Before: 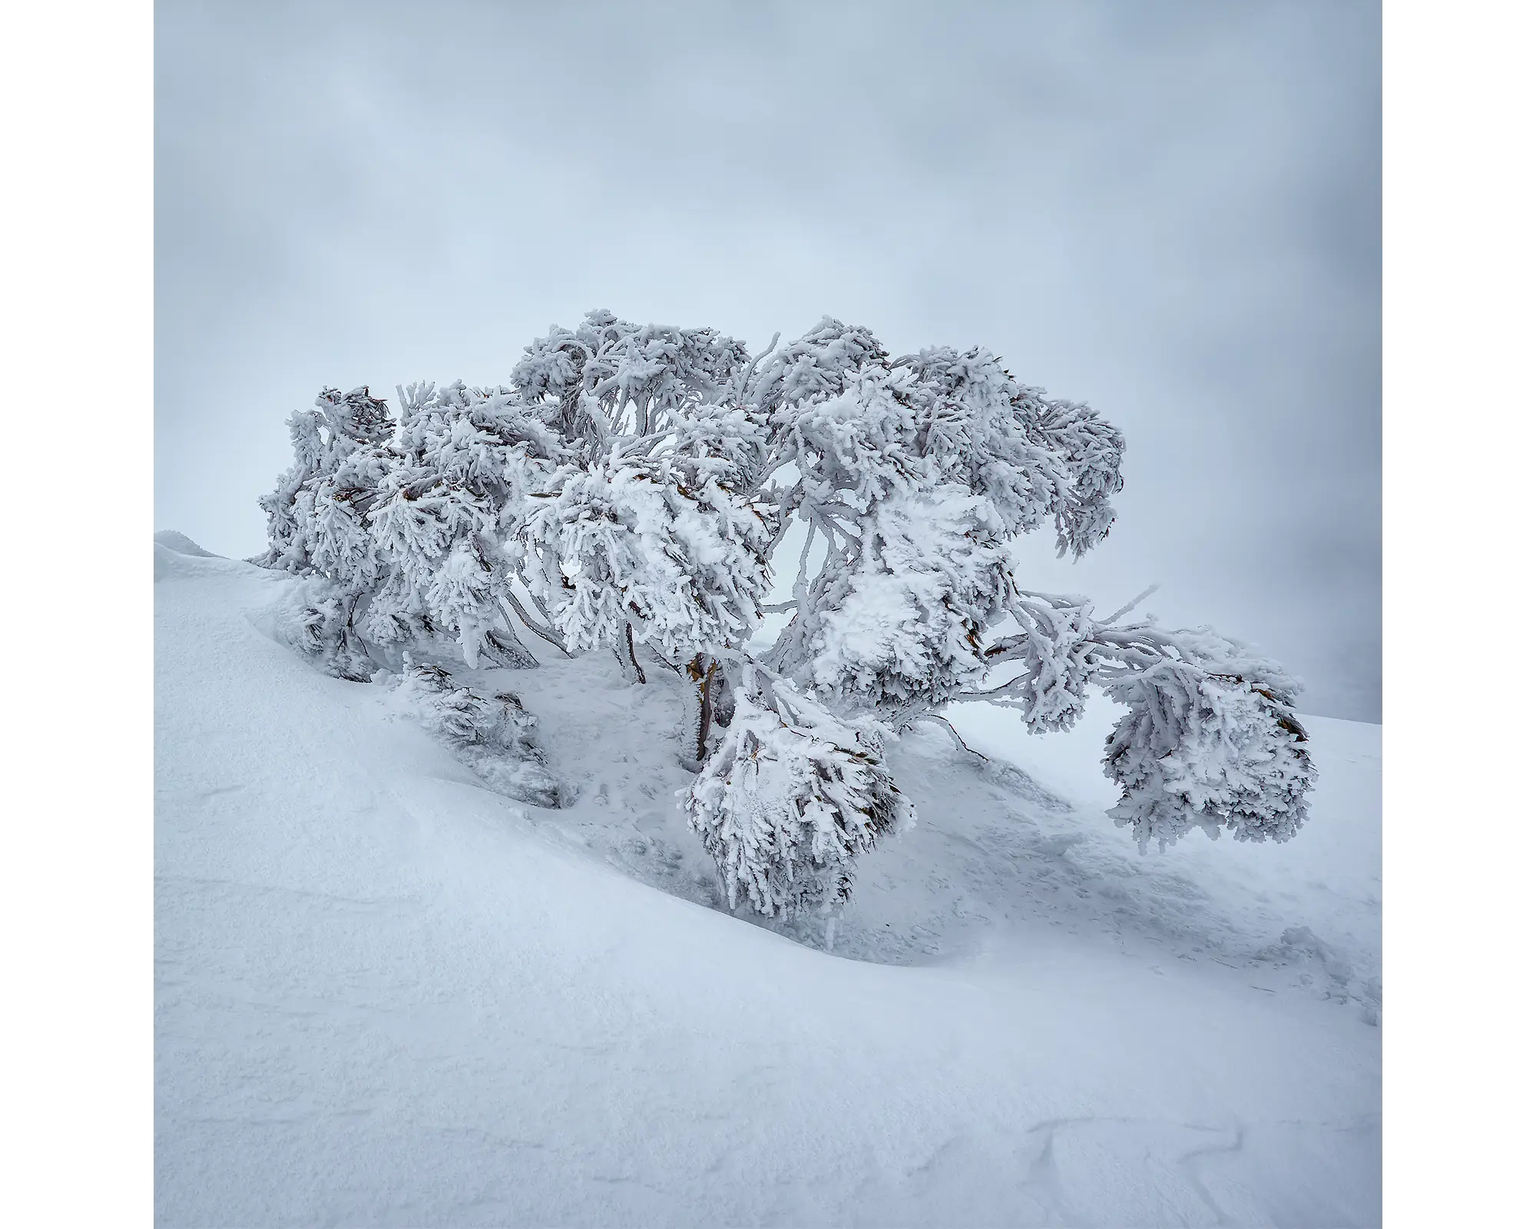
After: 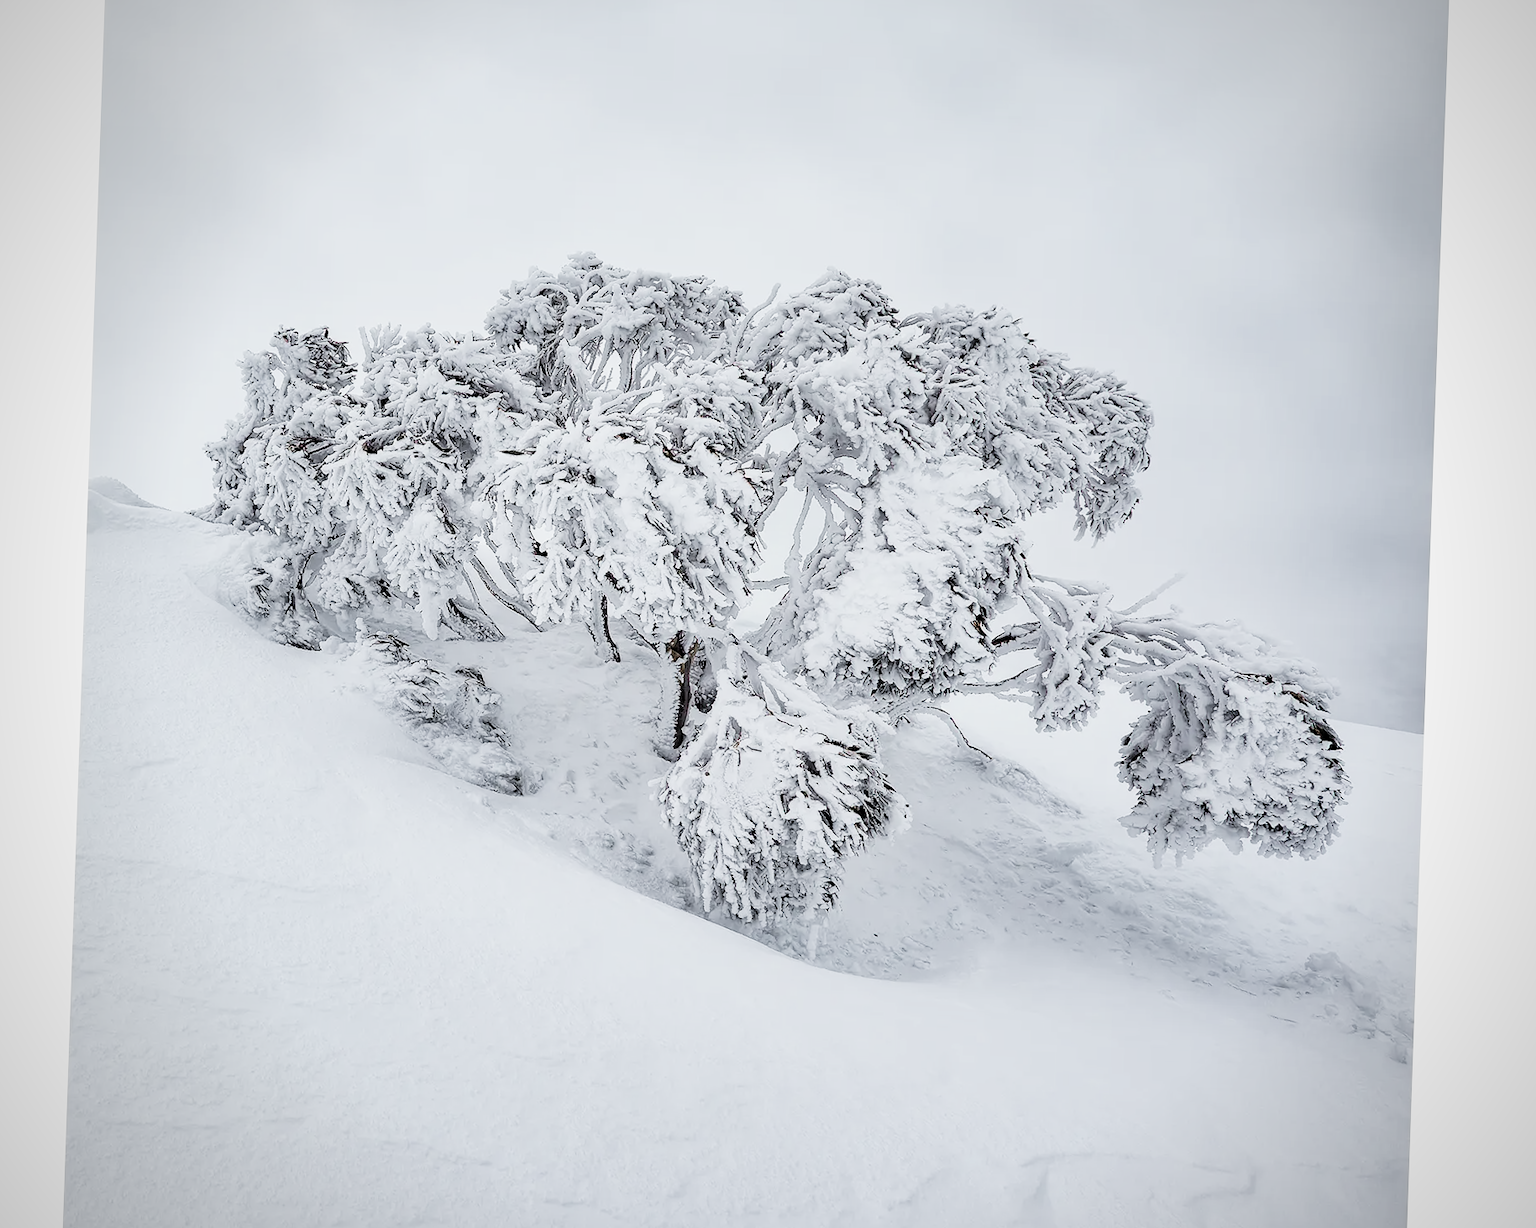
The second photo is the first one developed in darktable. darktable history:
crop and rotate: angle -1.96°, left 3.097%, top 4.154%, right 1.586%, bottom 0.529%
vignetting: fall-off radius 60.92%
exposure: black level correction 0, exposure 0.6 EV, compensate highlight preservation false
filmic rgb: black relative exposure -5 EV, hardness 2.88, contrast 1.4, highlights saturation mix -20%
color zones: curves: ch0 [(0, 0.6) (0.129, 0.508) (0.193, 0.483) (0.429, 0.5) (0.571, 0.5) (0.714, 0.5) (0.857, 0.5) (1, 0.6)]; ch1 [(0, 0.481) (0.112, 0.245) (0.213, 0.223) (0.429, 0.233) (0.571, 0.231) (0.683, 0.242) (0.857, 0.296) (1, 0.481)]
